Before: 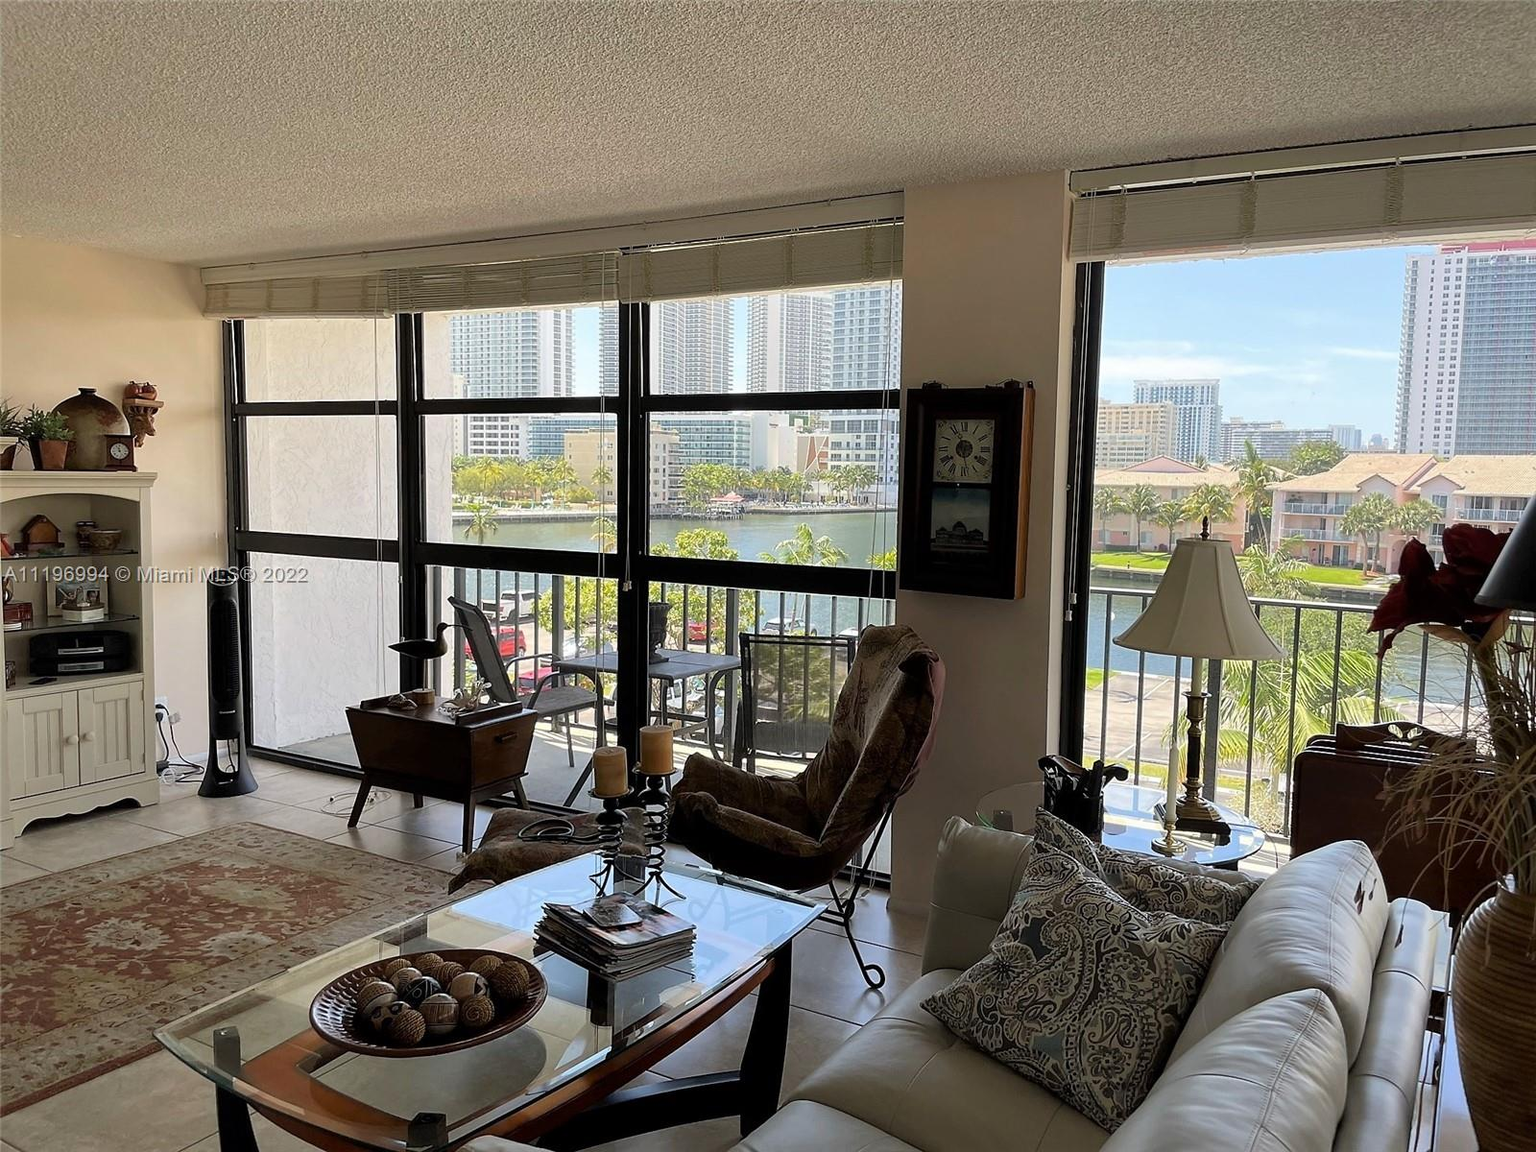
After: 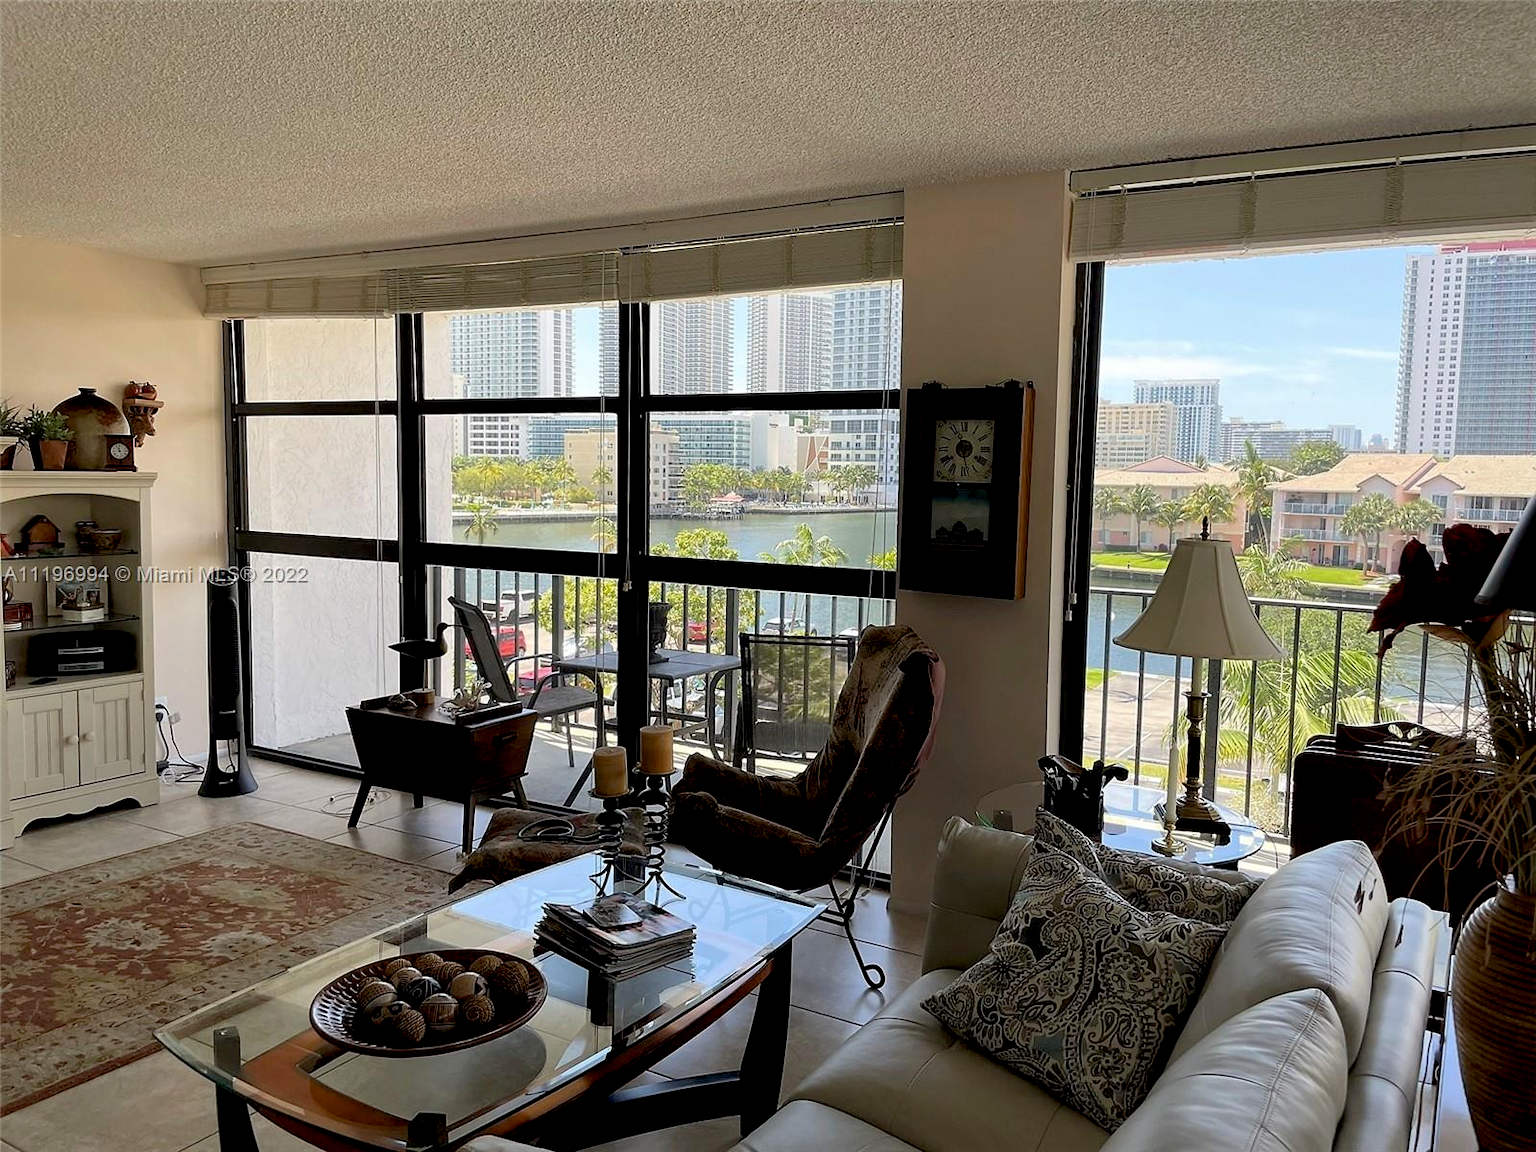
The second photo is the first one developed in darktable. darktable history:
exposure: black level correction 0.01, exposure 0.017 EV, compensate highlight preservation false
